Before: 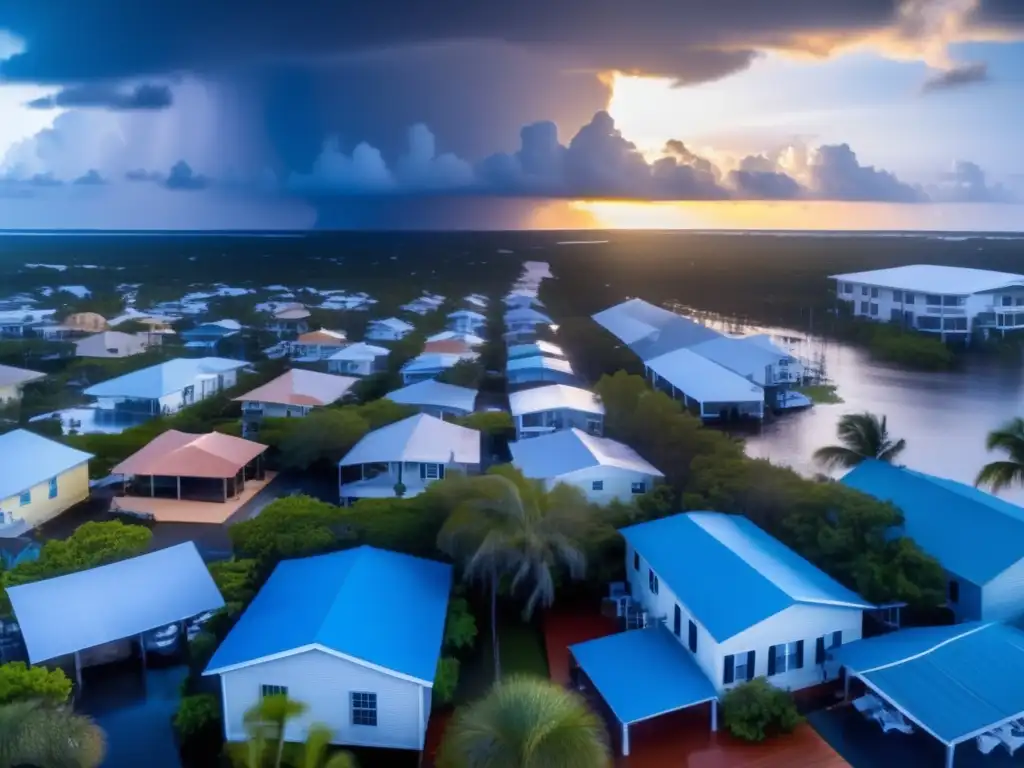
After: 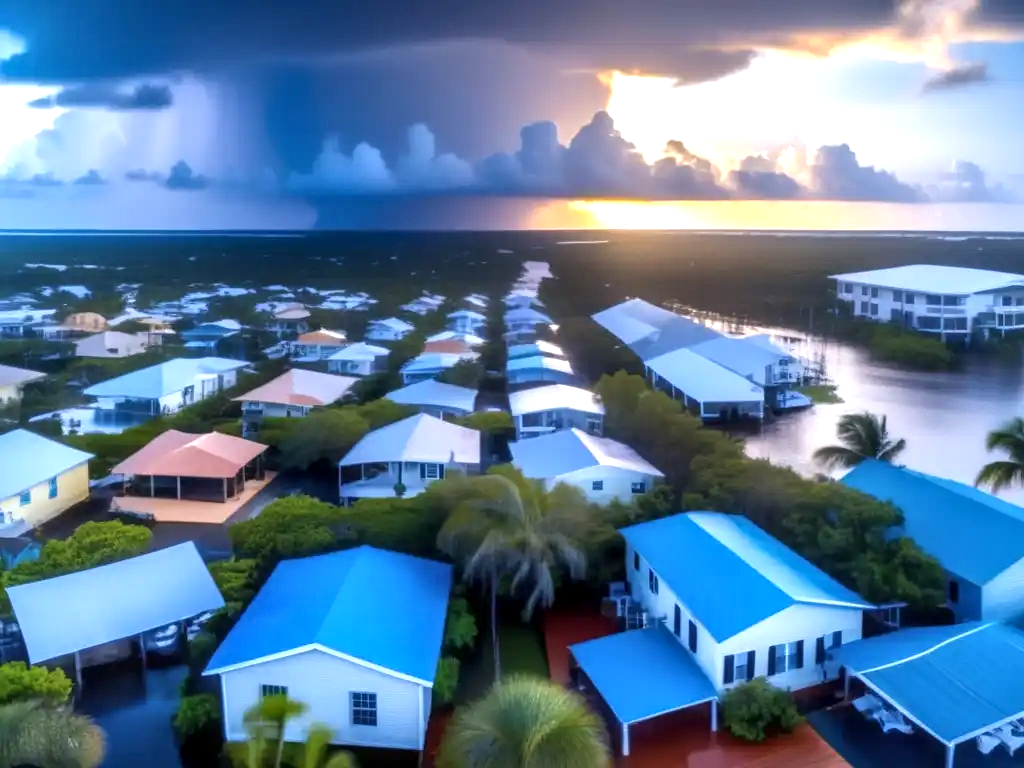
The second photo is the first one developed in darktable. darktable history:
local contrast: on, module defaults
exposure: exposure 0.601 EV, compensate highlight preservation false
